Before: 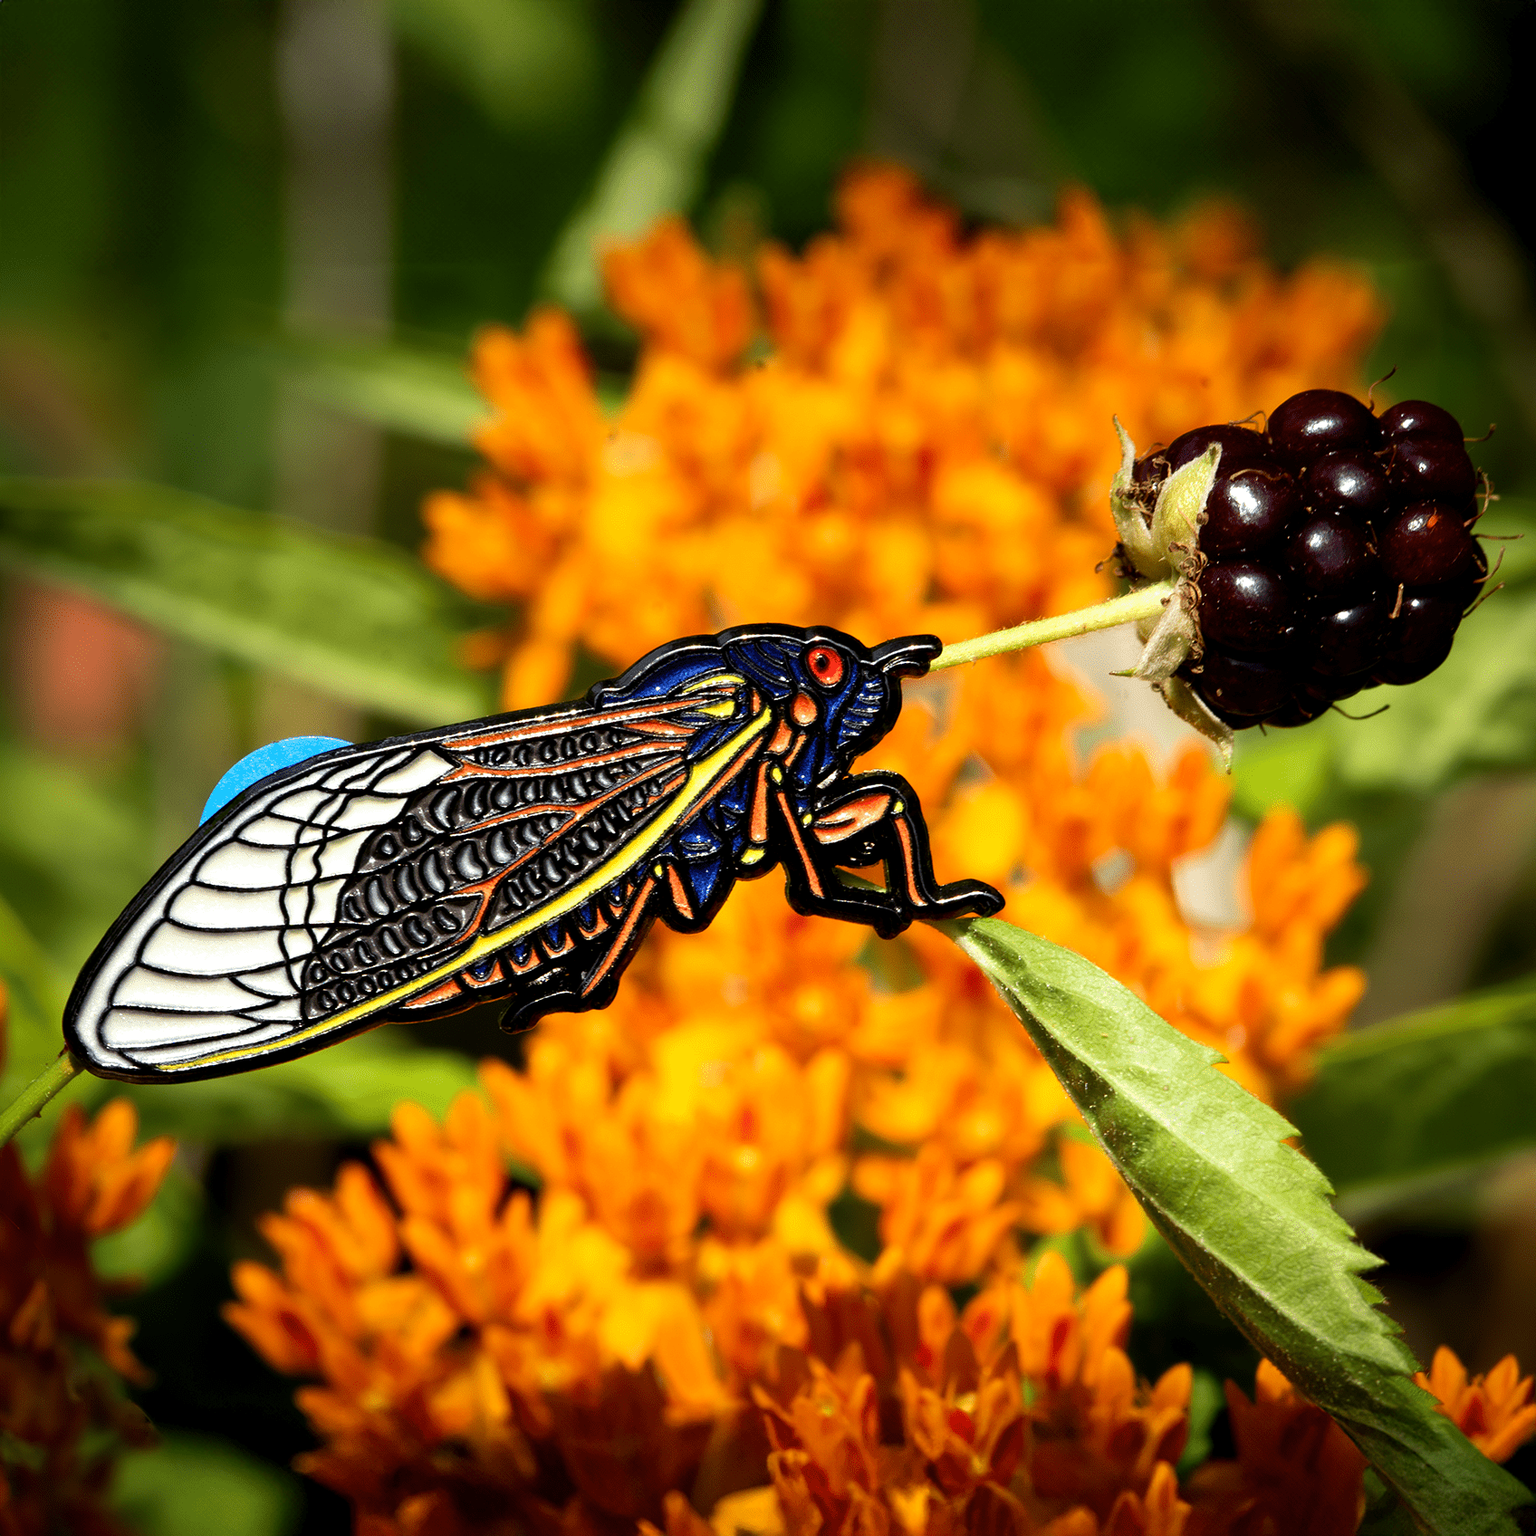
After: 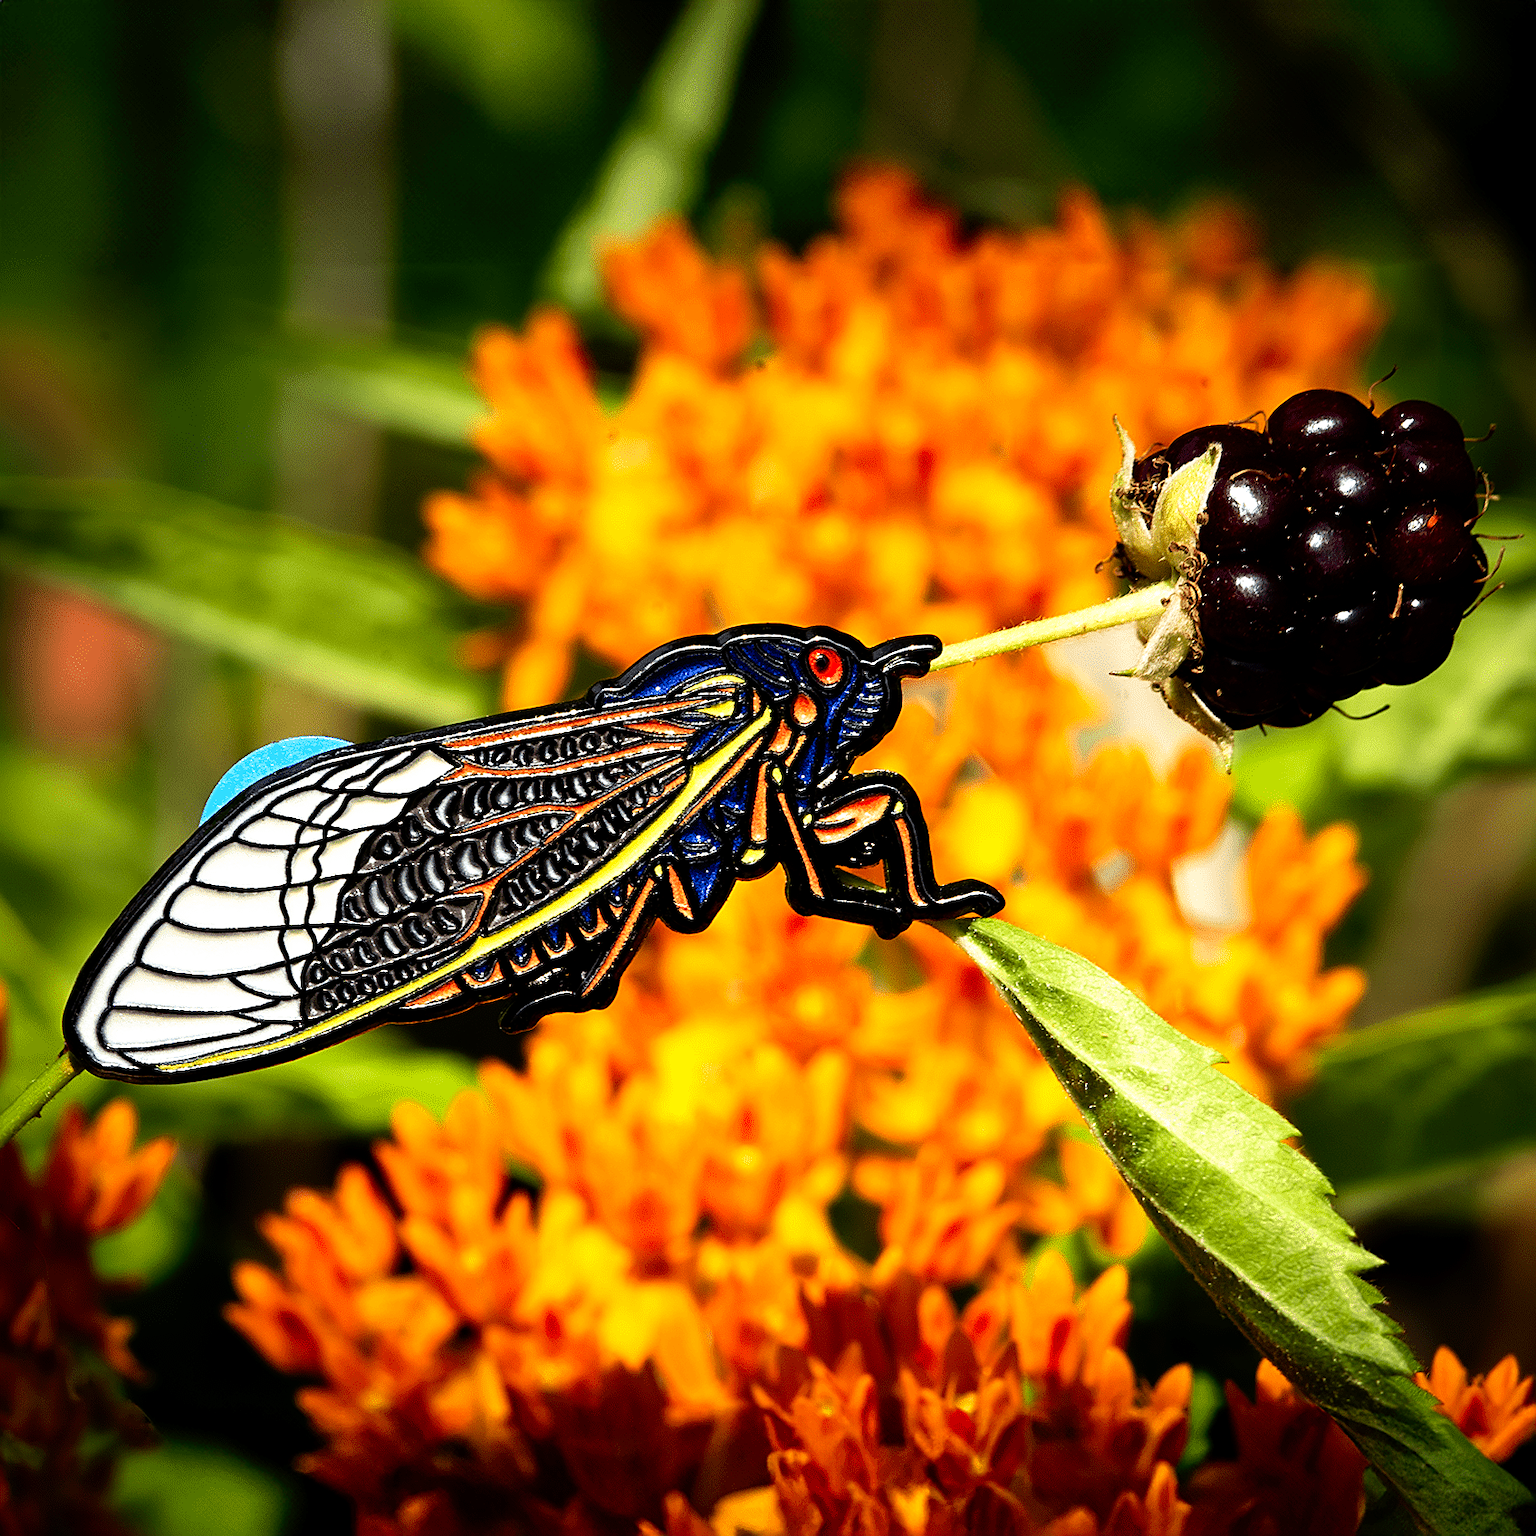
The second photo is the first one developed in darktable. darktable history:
tone curve: curves: ch0 [(0, 0) (0.003, 0.001) (0.011, 0.005) (0.025, 0.01) (0.044, 0.019) (0.069, 0.029) (0.1, 0.042) (0.136, 0.078) (0.177, 0.129) (0.224, 0.182) (0.277, 0.246) (0.335, 0.318) (0.399, 0.396) (0.468, 0.481) (0.543, 0.573) (0.623, 0.672) (0.709, 0.777) (0.801, 0.881) (0.898, 0.975) (1, 1)], preserve colors none
white balance: emerald 1
sharpen: on, module defaults
